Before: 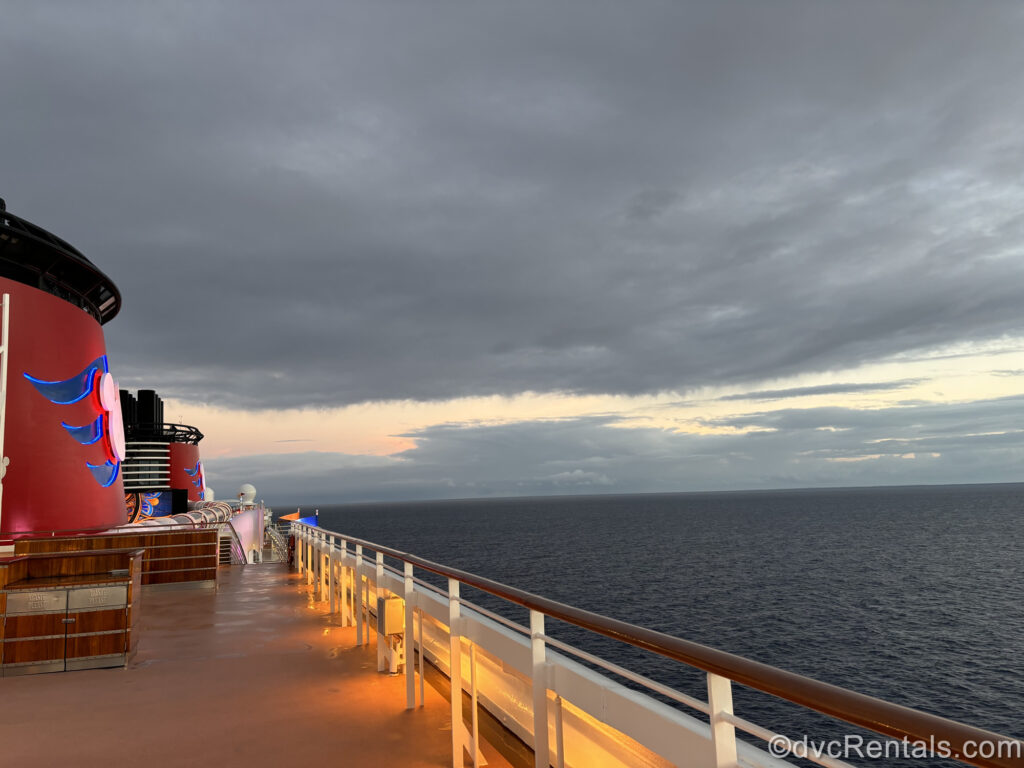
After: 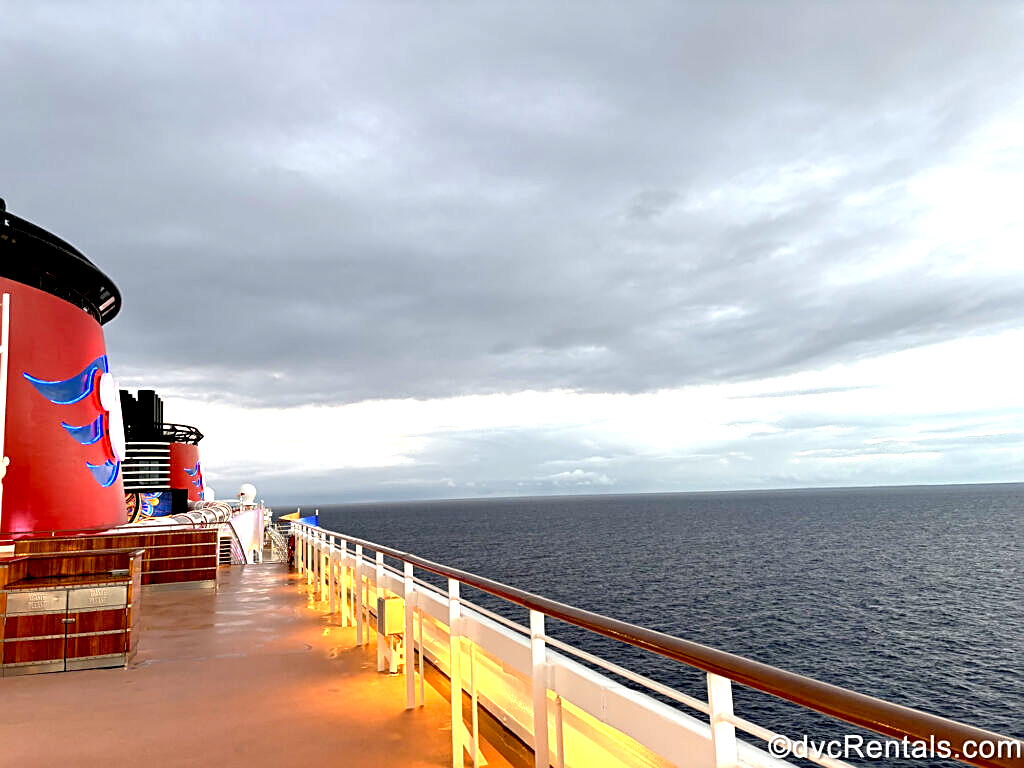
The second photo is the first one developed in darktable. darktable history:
sharpen: on, module defaults
exposure: black level correction 0.009, exposure 1.425 EV, compensate highlight preservation false
